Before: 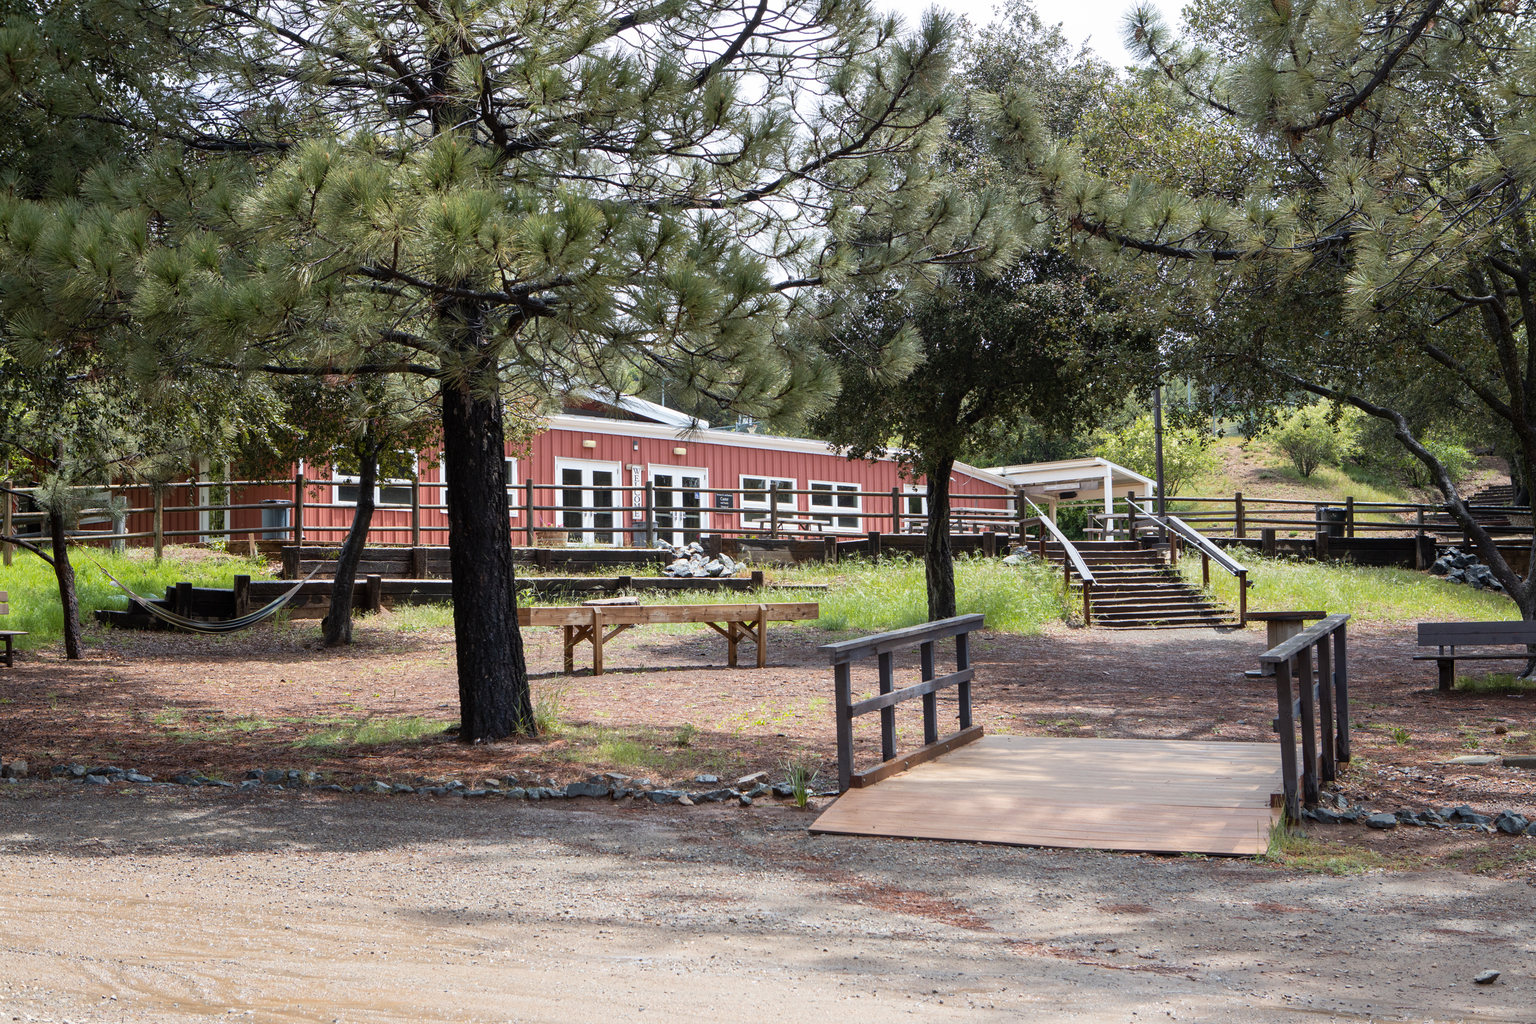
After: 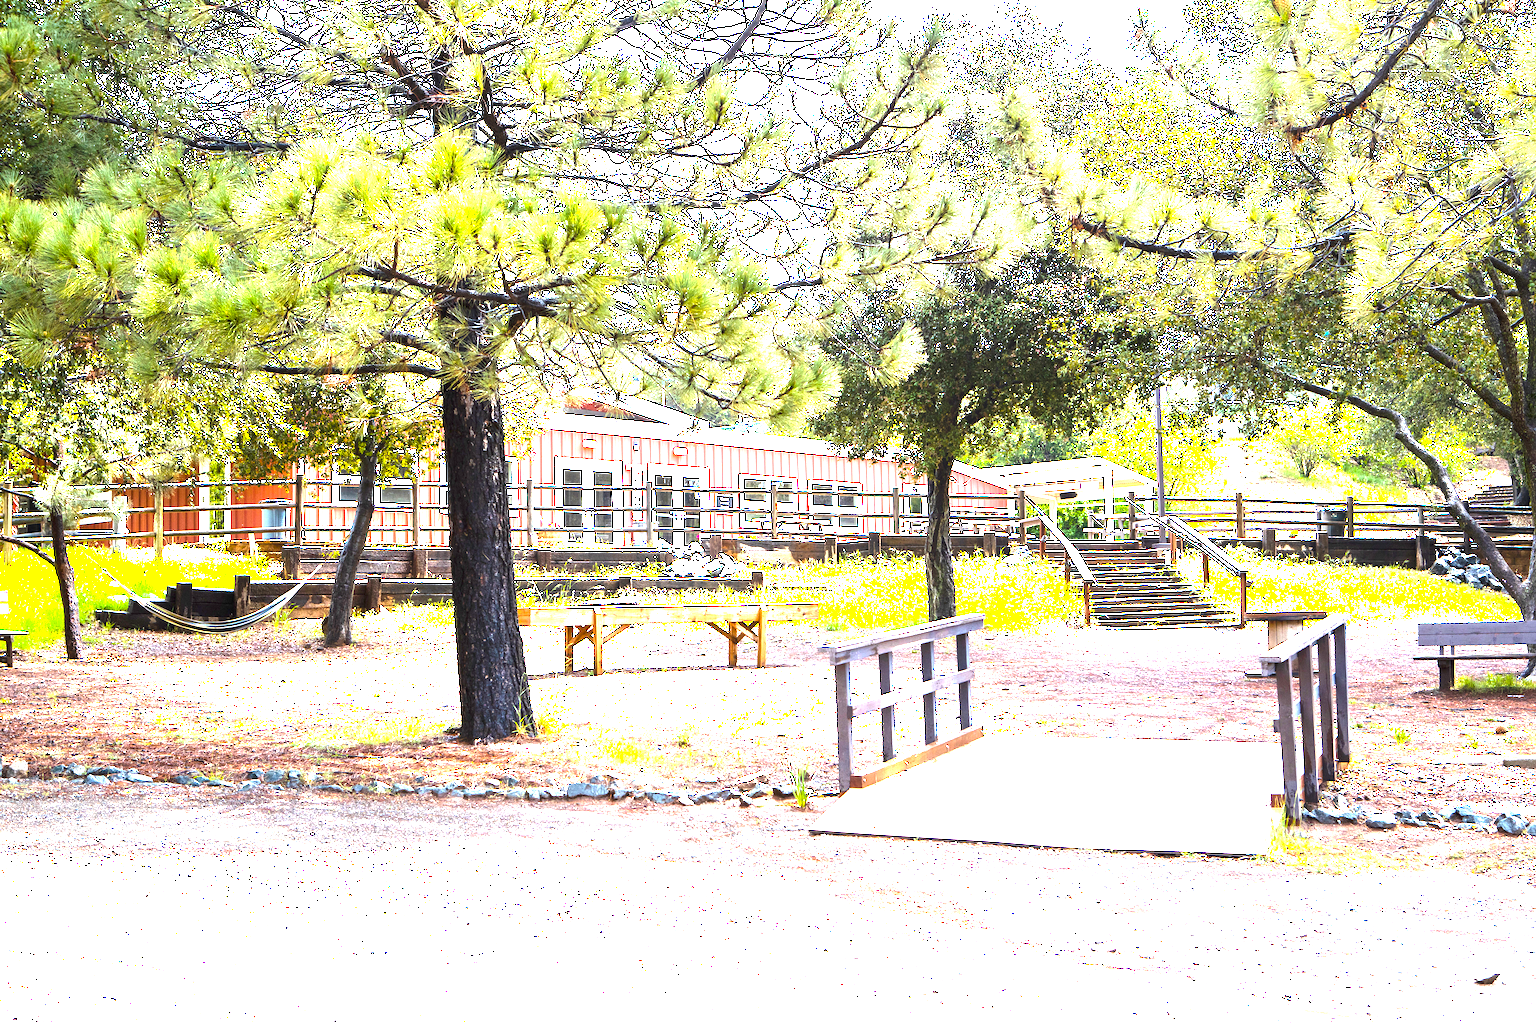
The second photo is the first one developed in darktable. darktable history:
color balance rgb: linear chroma grading › shadows -10%, linear chroma grading › global chroma 20%, perceptual saturation grading › global saturation 15%, perceptual brilliance grading › global brilliance 30%, perceptual brilliance grading › highlights 12%, perceptual brilliance grading › mid-tones 24%, global vibrance 20%
exposure: black level correction 0, exposure 1.9 EV, compensate highlight preservation false
